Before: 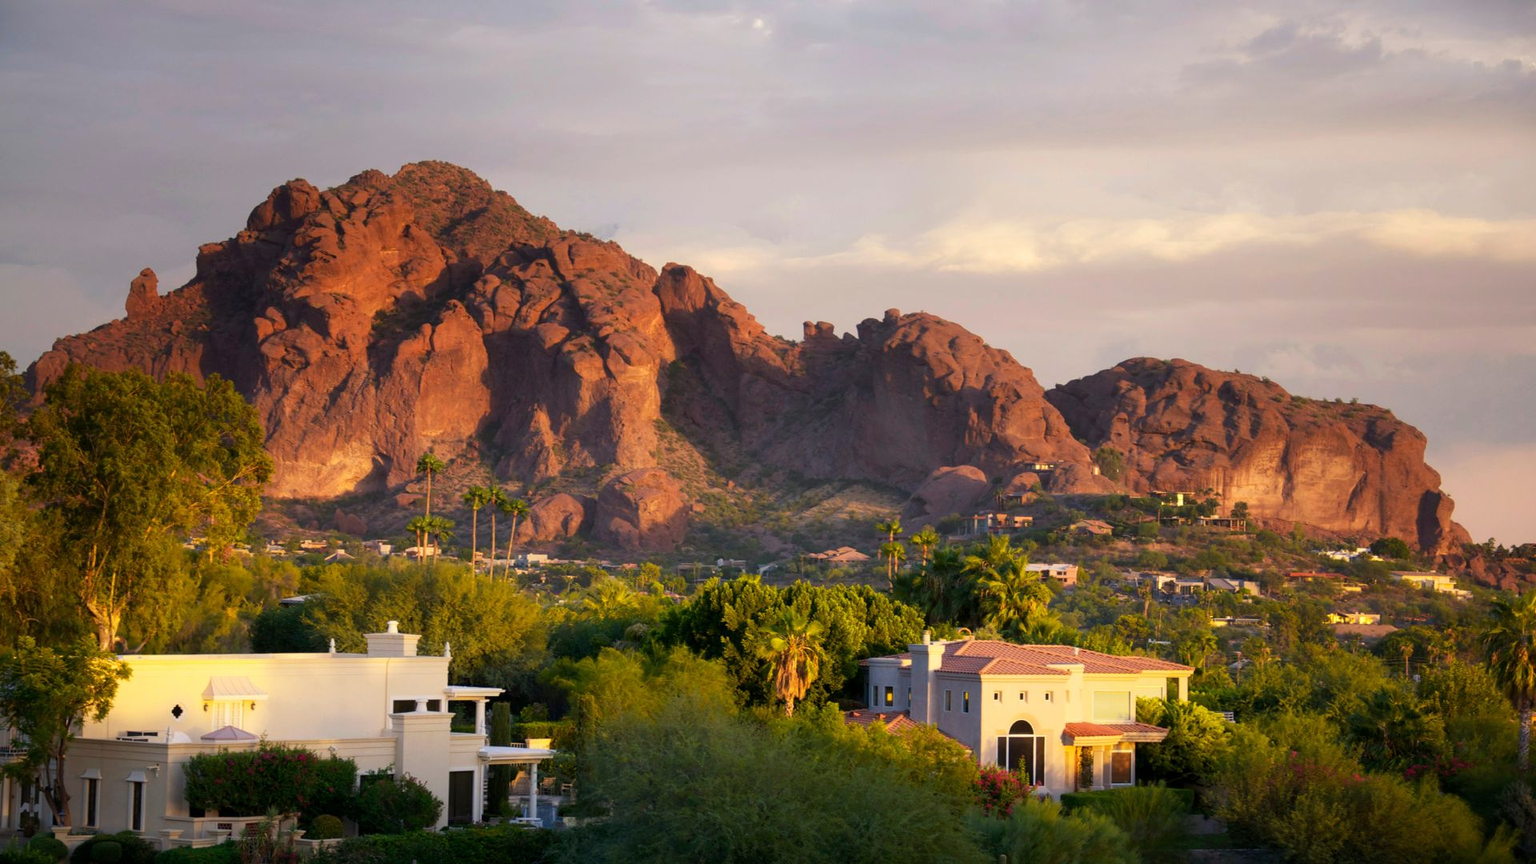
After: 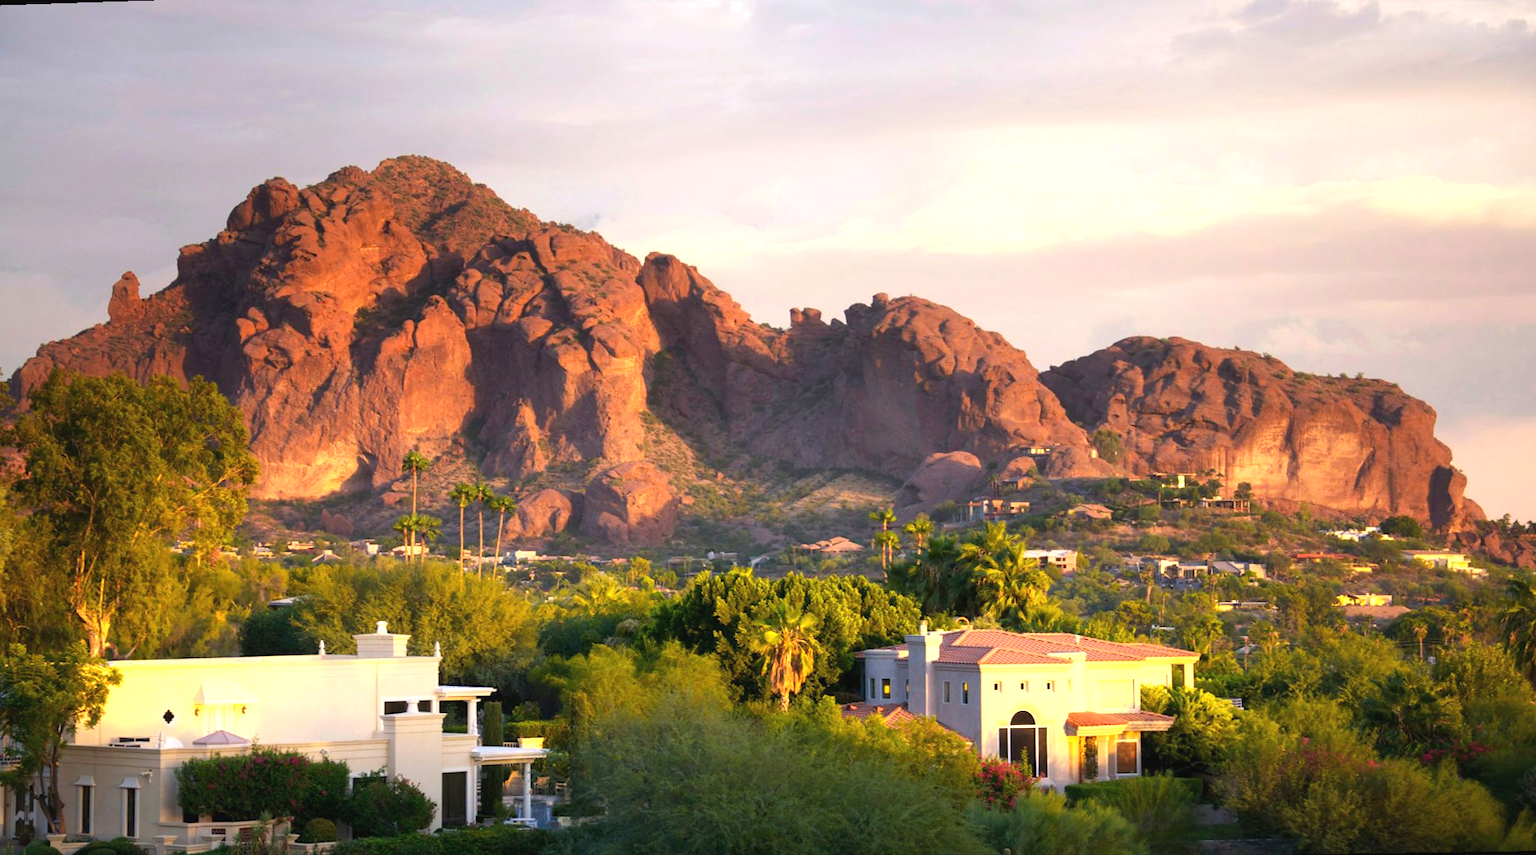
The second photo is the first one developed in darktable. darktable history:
exposure: black level correction -0.002, exposure 0.708 EV, compensate exposure bias true, compensate highlight preservation false
rotate and perspective: rotation -1.32°, lens shift (horizontal) -0.031, crop left 0.015, crop right 0.985, crop top 0.047, crop bottom 0.982
